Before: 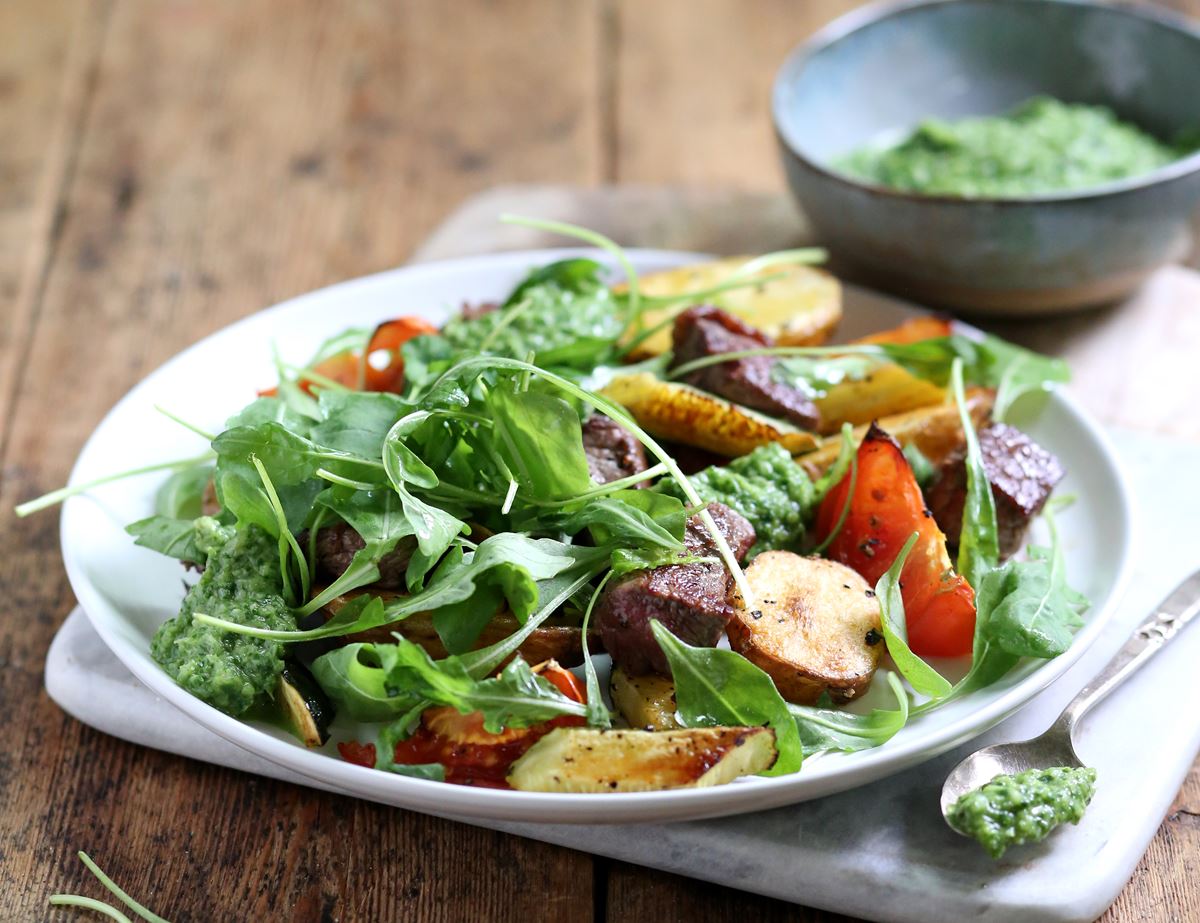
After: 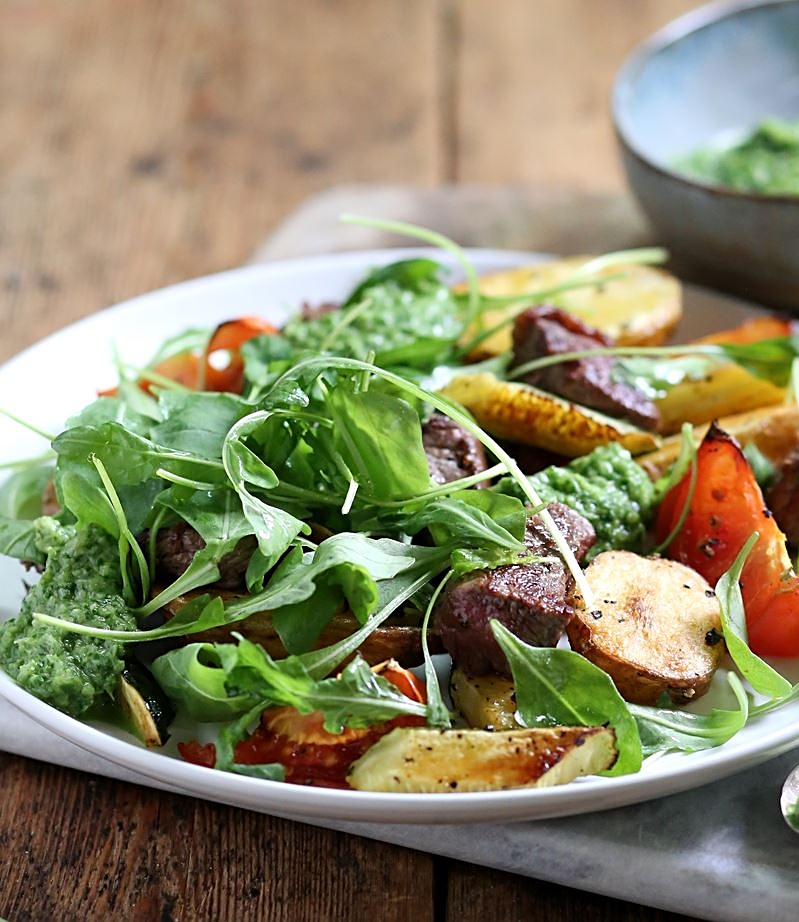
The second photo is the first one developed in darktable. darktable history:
crop and rotate: left 13.341%, right 20.055%
sharpen: amount 0.487
